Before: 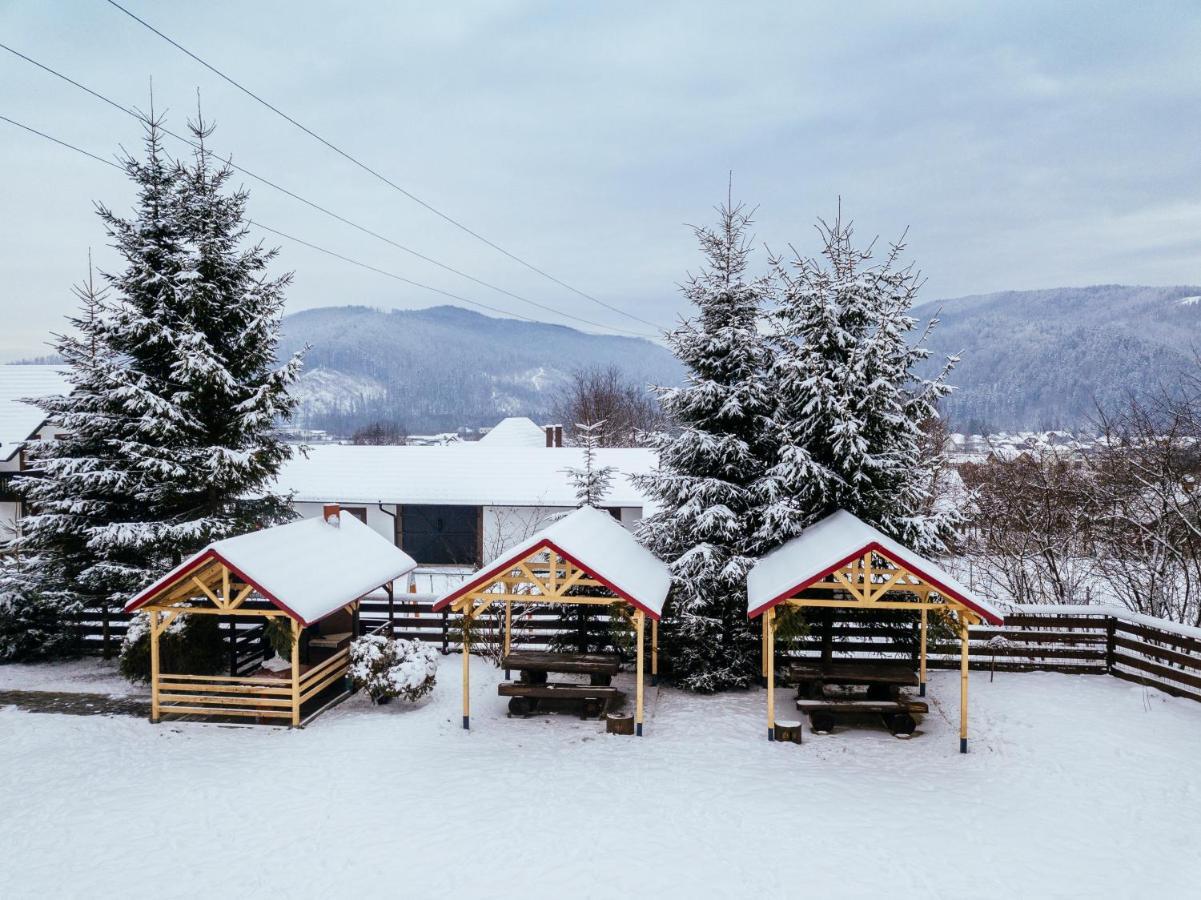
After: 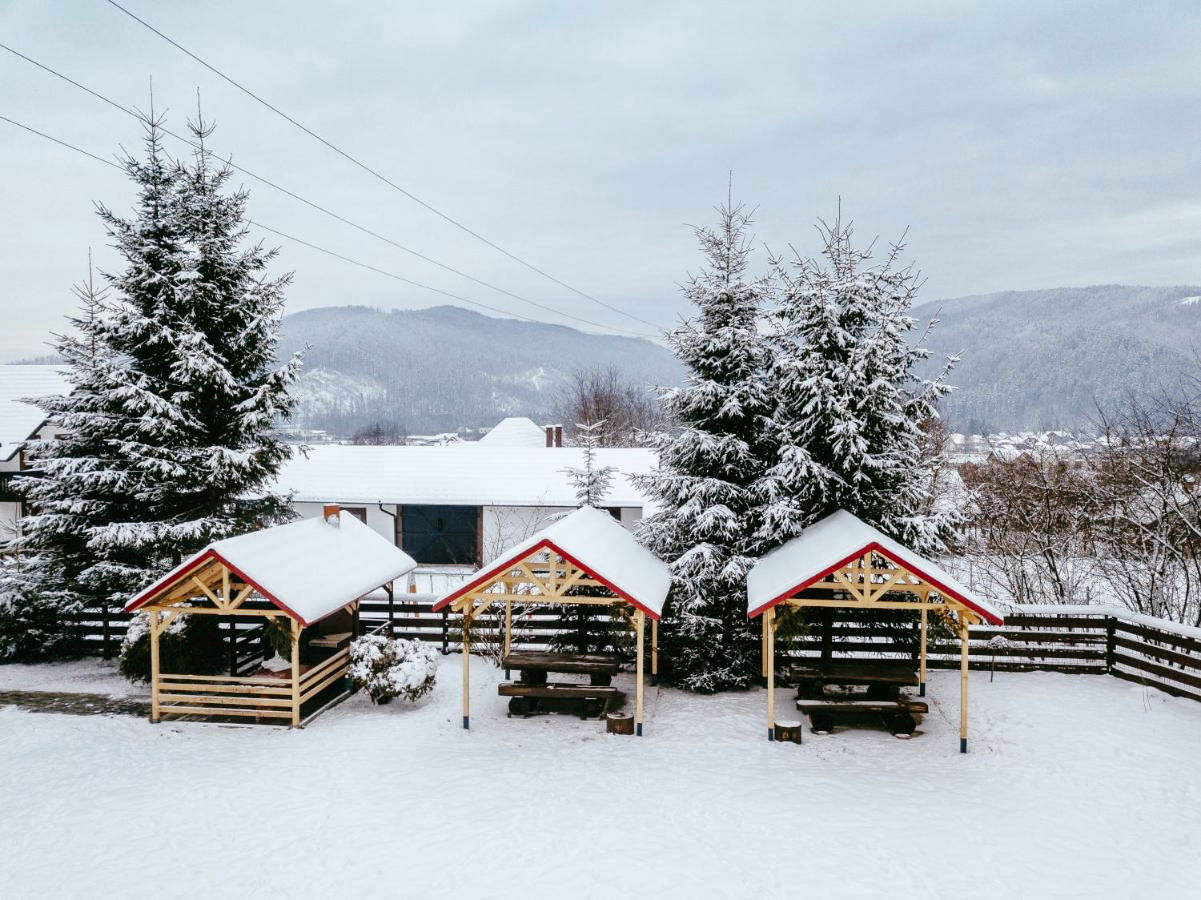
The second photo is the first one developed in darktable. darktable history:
tone curve: curves: ch0 [(0, 0) (0.003, 0.021) (0.011, 0.021) (0.025, 0.021) (0.044, 0.033) (0.069, 0.053) (0.1, 0.08) (0.136, 0.114) (0.177, 0.171) (0.224, 0.246) (0.277, 0.332) (0.335, 0.424) (0.399, 0.496) (0.468, 0.561) (0.543, 0.627) (0.623, 0.685) (0.709, 0.741) (0.801, 0.813) (0.898, 0.902) (1, 1)], preserve colors none
color look up table: target L [91.12, 90.51, 84.16, 88.15, 67.76, 62.57, 68.54, 52.4, 55.47, 40.87, 33.34, 28.02, 10.64, 200.81, 102.91, 82.54, 79.87, 71.16, 63.01, 63.28, 53.47, 46, 38.47, 38.29, 29.64, 17.47, 15.26, 86.64, 82.88, 80.1, 71.45, 72.54, 72.09, 57.84, 55.3, 50.35, 49.29, 57.41, 46.11, 43.75, 22.74, 24.14, 4.224, 93.89, 87.24, 75.81, 72.88, 52.91, 41.37], target a [-16.34, -8.519, -38.83, -38.19, -34.72, -60.11, -43.55, -30.74, -18.04, -39.91, -19.46, -22.47, -11.73, 0, 0, 17.7, 9.004, 28.85, 51.3, 9.421, 79.75, 36.06, 62.78, 39.73, 5.389, 27.4, 21.59, 20.15, 4.984, 5.398, 43.66, 14.42, 50.46, 62.34, 19.7, 13.23, 47, 17.36, -1.062, 44.59, 11.1, 21.26, 2.908, -17.33, -38.93, -19.23, -23.54, -29.72, -9.114], target b [65.69, 32.44, 53.09, 14.62, 32.96, 55.22, 9.576, 48.93, 10.79, 36.04, 28.69, 18.5, 9.953, -0.001, -0.002, 11.83, 82.67, 59.59, 51.52, 24.35, 25.11, 21.96, 31.71, 39.53, 13.66, 25.9, 6.558, -15.68, -19.21, -3.24, 0.624, -35.31, -34.55, -20.94, -33.02, -9.51, 1.888, -60.44, -45.01, -52.72, -29.27, -62.38, -9.347, 1.437, -8.558, -27.98, -13.54, -5.76, -21.96], num patches 49
